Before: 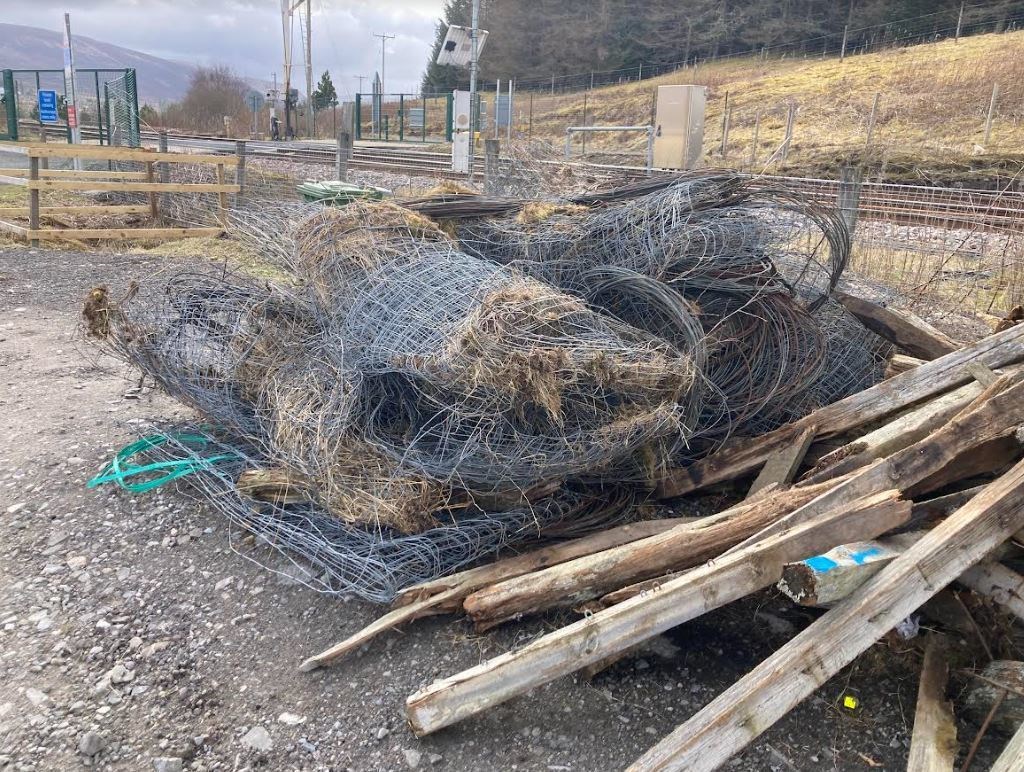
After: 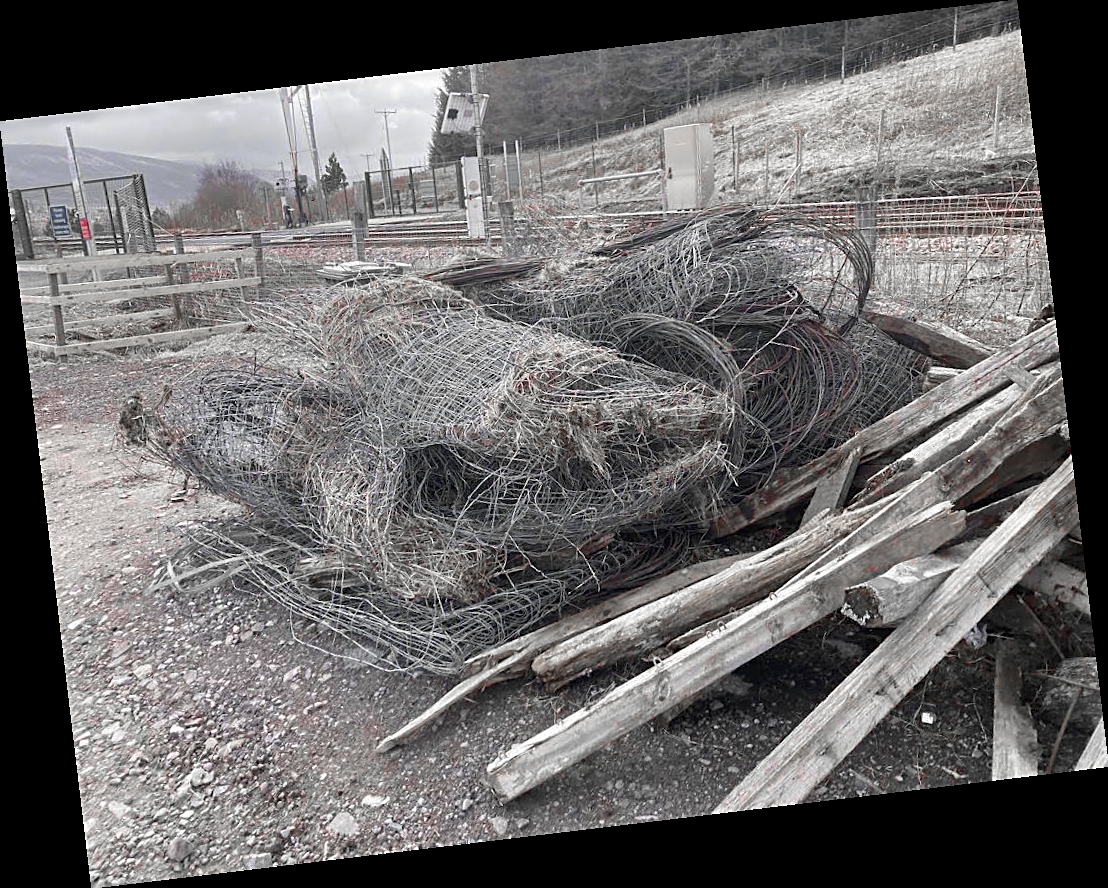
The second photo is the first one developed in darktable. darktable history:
levels: mode automatic, black 0.023%, white 99.97%, levels [0.062, 0.494, 0.925]
color zones: curves: ch0 [(0, 0.278) (0.143, 0.5) (0.286, 0.5) (0.429, 0.5) (0.571, 0.5) (0.714, 0.5) (0.857, 0.5) (1, 0.5)]; ch1 [(0, 1) (0.143, 0.165) (0.286, 0) (0.429, 0) (0.571, 0) (0.714, 0) (0.857, 0.5) (1, 0.5)]; ch2 [(0, 0.508) (0.143, 0.5) (0.286, 0.5) (0.429, 0.5) (0.571, 0.5) (0.714, 0.5) (0.857, 0.5) (1, 0.5)]
rotate and perspective: rotation -6.83°, automatic cropping off
sharpen: on, module defaults
